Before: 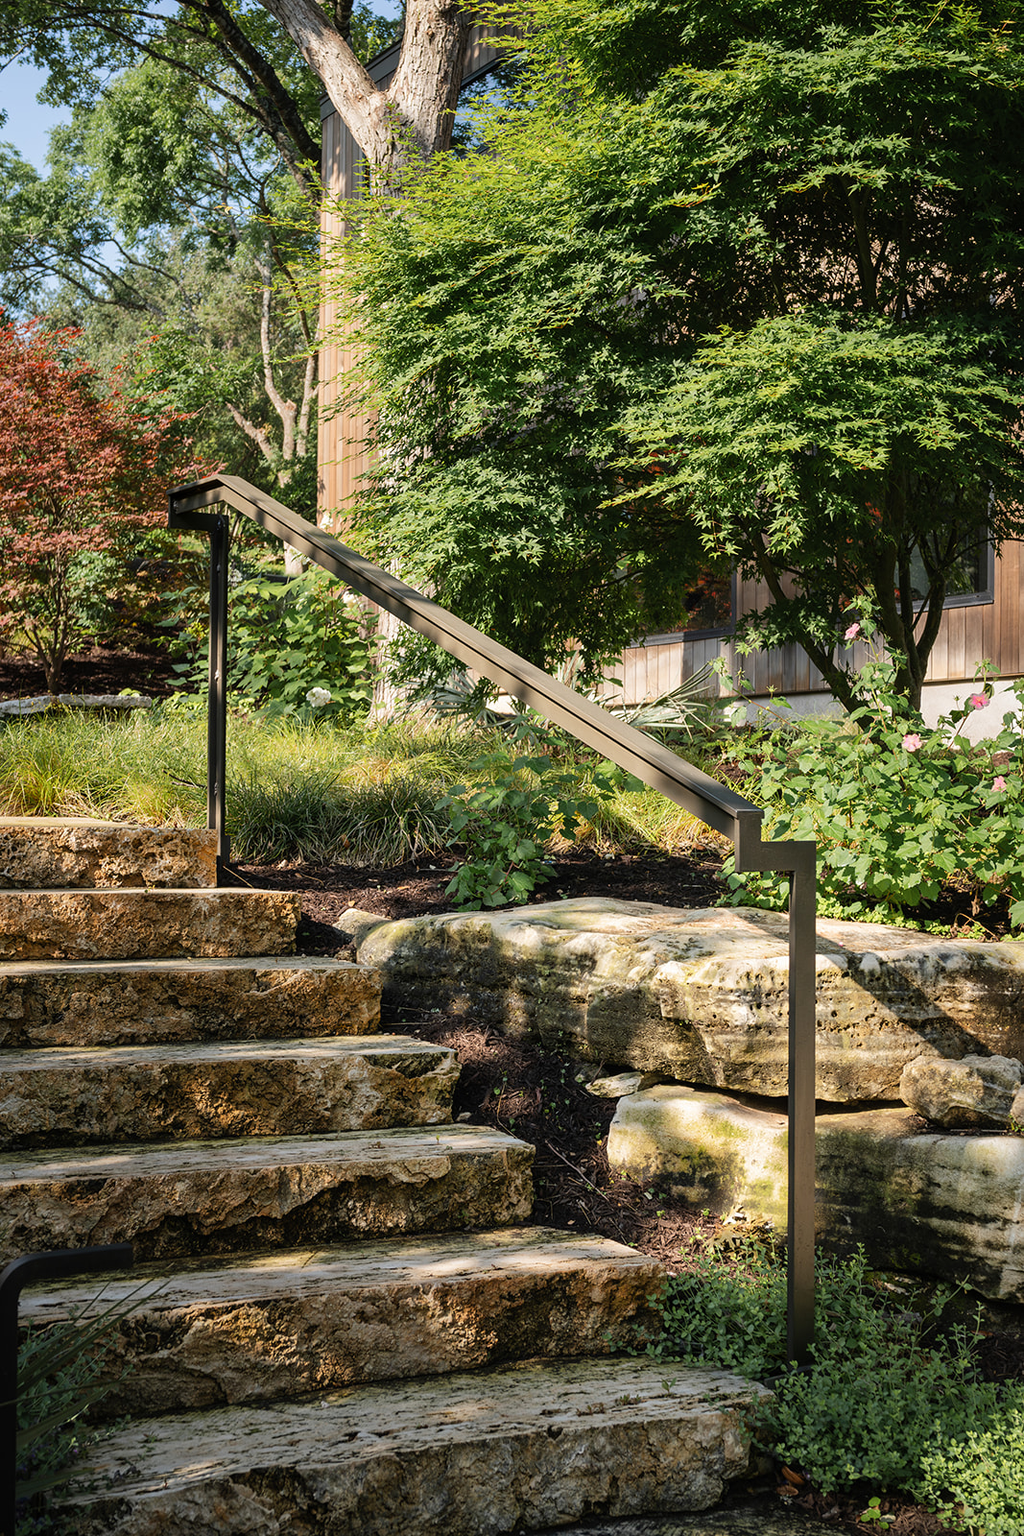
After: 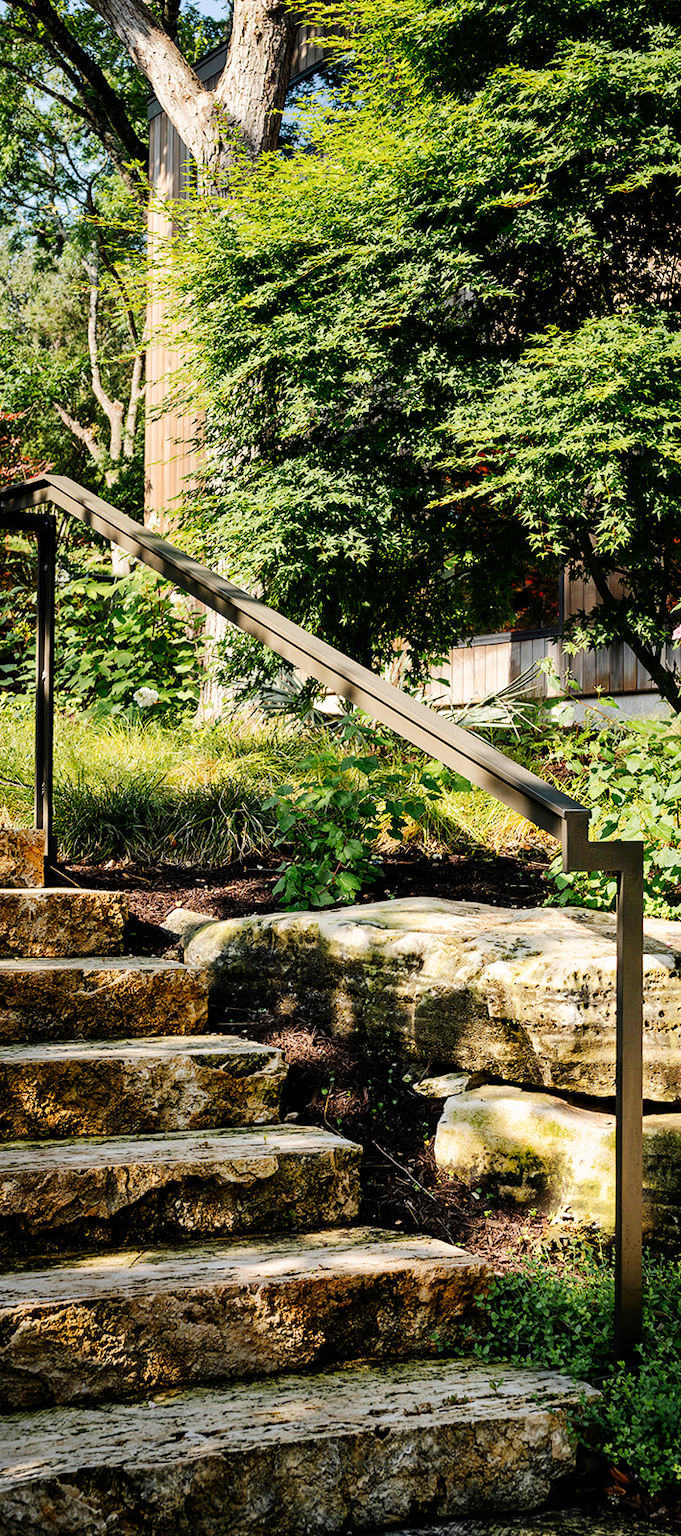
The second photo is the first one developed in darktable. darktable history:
haze removal: strength 0.02, distance 0.25, compatibility mode true, adaptive false
crop: left 16.899%, right 16.556%
tone curve: curves: ch0 [(0, 0) (0.003, 0) (0.011, 0.001) (0.025, 0.003) (0.044, 0.005) (0.069, 0.011) (0.1, 0.021) (0.136, 0.035) (0.177, 0.079) (0.224, 0.134) (0.277, 0.219) (0.335, 0.315) (0.399, 0.42) (0.468, 0.529) (0.543, 0.636) (0.623, 0.727) (0.709, 0.805) (0.801, 0.88) (0.898, 0.957) (1, 1)], preserve colors none
